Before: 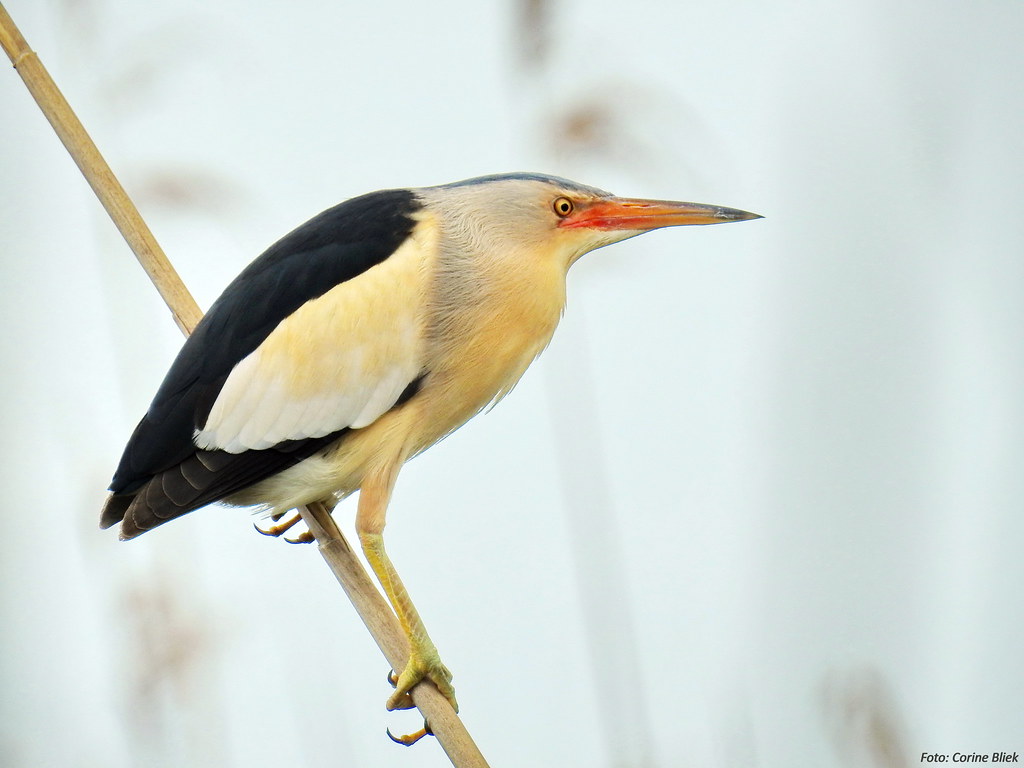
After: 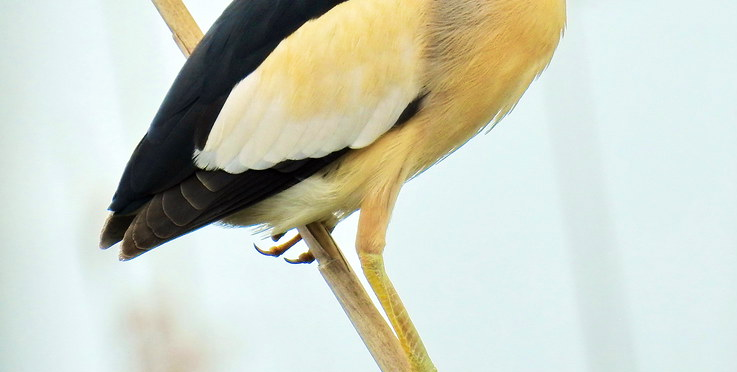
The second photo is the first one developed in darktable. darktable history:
crop: top 36.498%, right 27.964%, bottom 14.995%
velvia: on, module defaults
